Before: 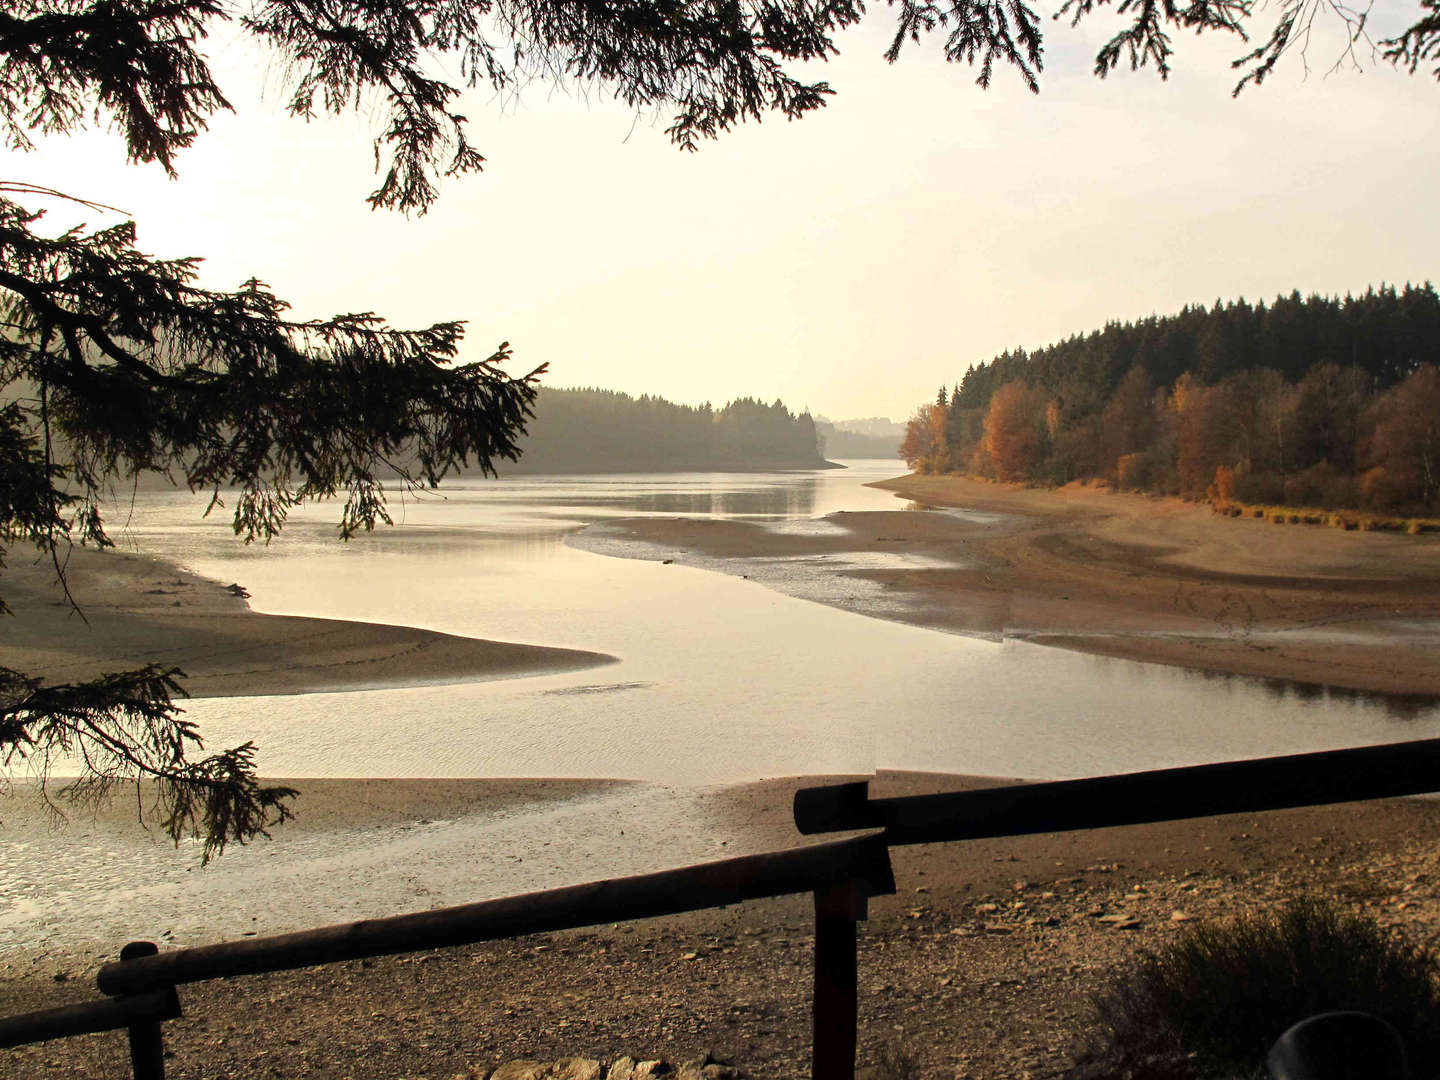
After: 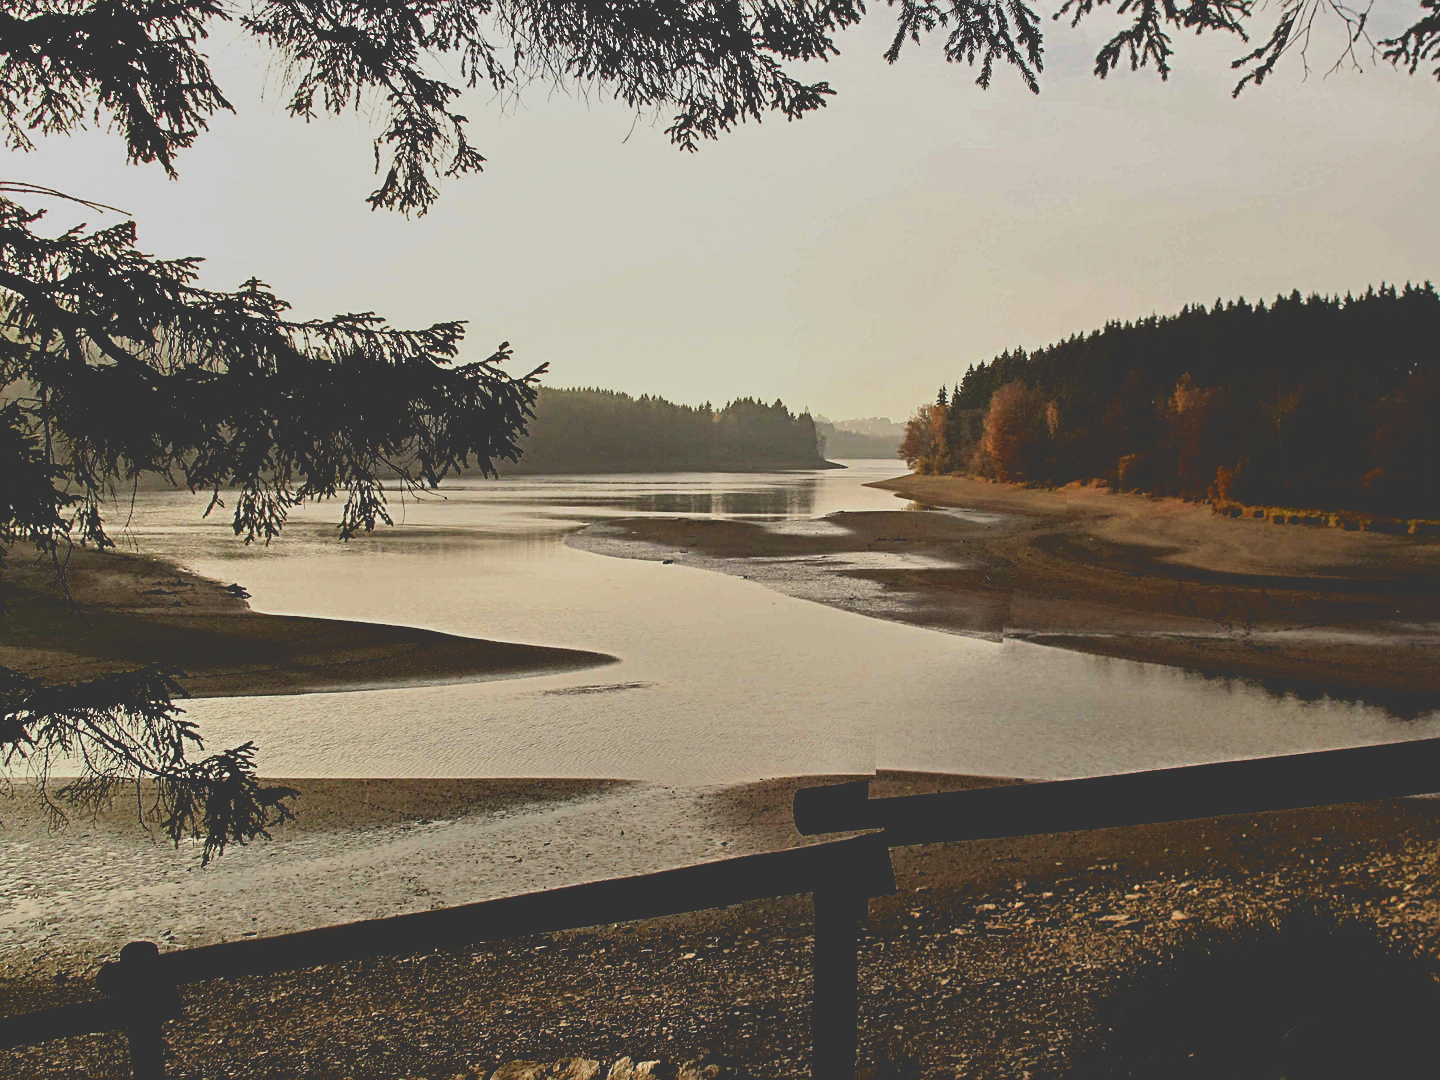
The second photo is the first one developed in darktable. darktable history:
exposure: black level correction 0.009, exposure -0.674 EV, compensate highlight preservation false
contrast equalizer: y [[0.531, 0.548, 0.559, 0.557, 0.544, 0.527], [0.5 ×6], [0.5 ×6], [0 ×6], [0 ×6]]
sharpen: on, module defaults
tone curve: curves: ch0 [(0, 0.211) (0.15, 0.25) (1, 0.953)], color space Lab, independent channels, preserve colors none
filmic rgb: black relative exposure -5.09 EV, white relative exposure 3.55 EV, hardness 3.19, contrast 1.393, highlights saturation mix -30.65%
